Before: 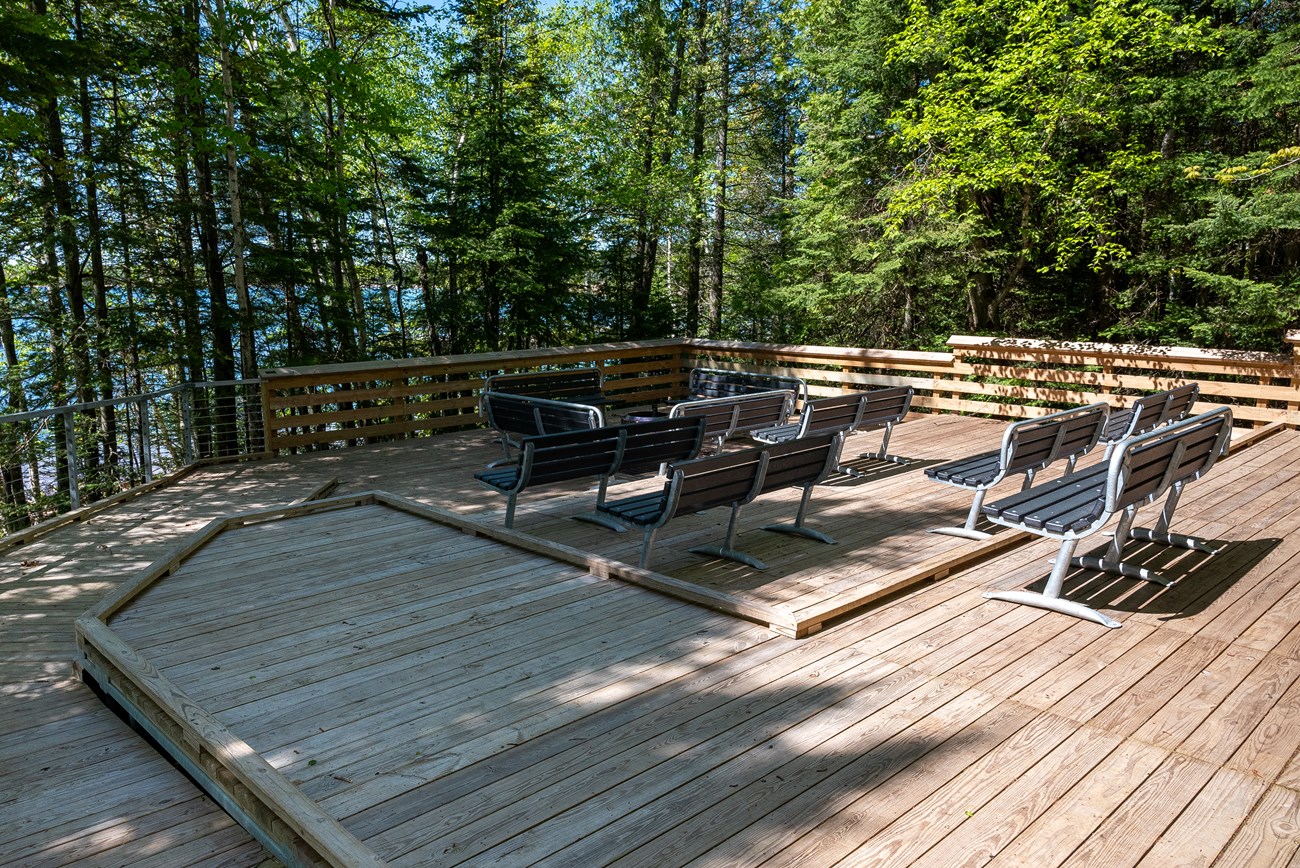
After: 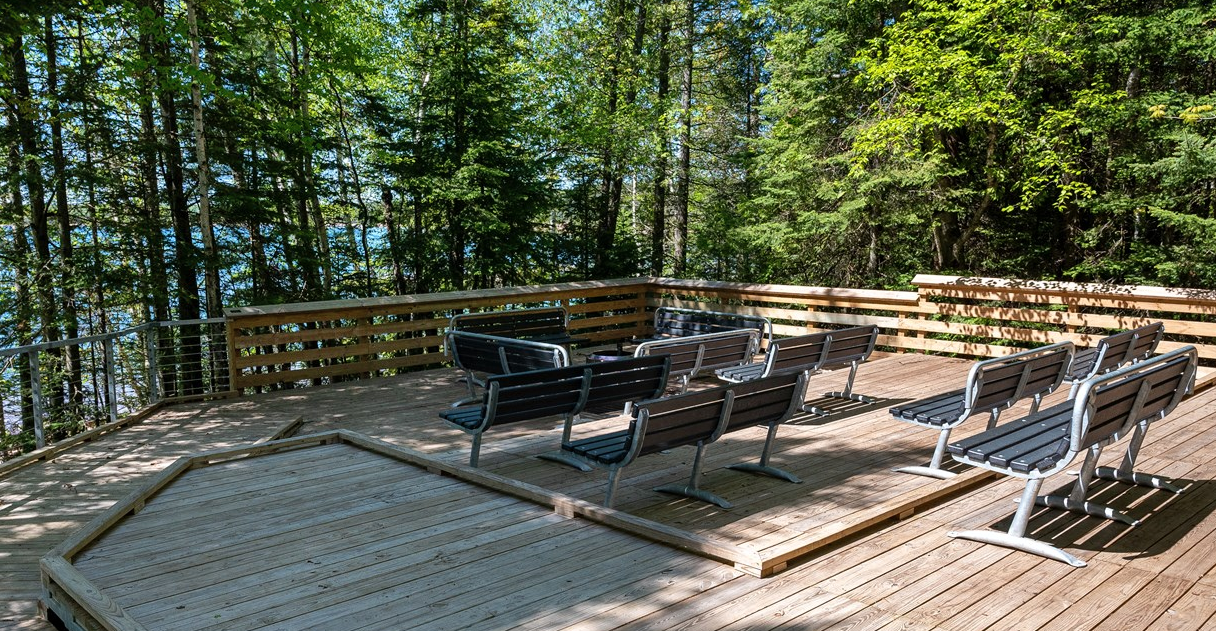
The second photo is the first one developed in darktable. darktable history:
shadows and highlights: shadows 52.68, soften with gaussian
crop: left 2.707%, top 7.057%, right 3.327%, bottom 20.145%
